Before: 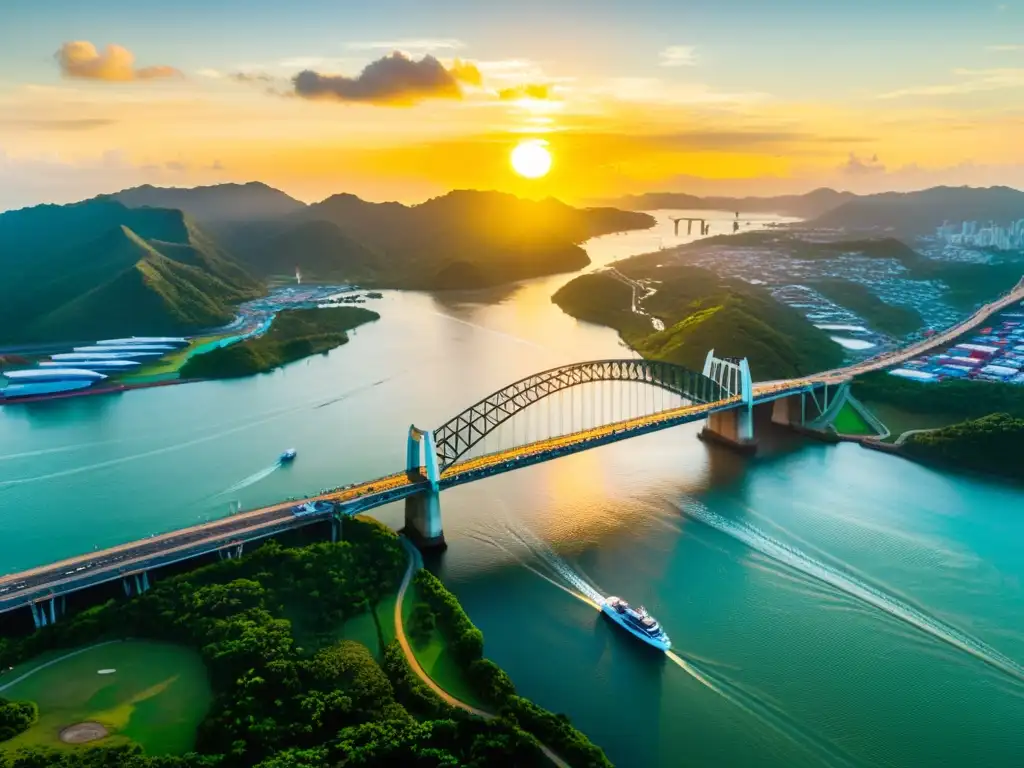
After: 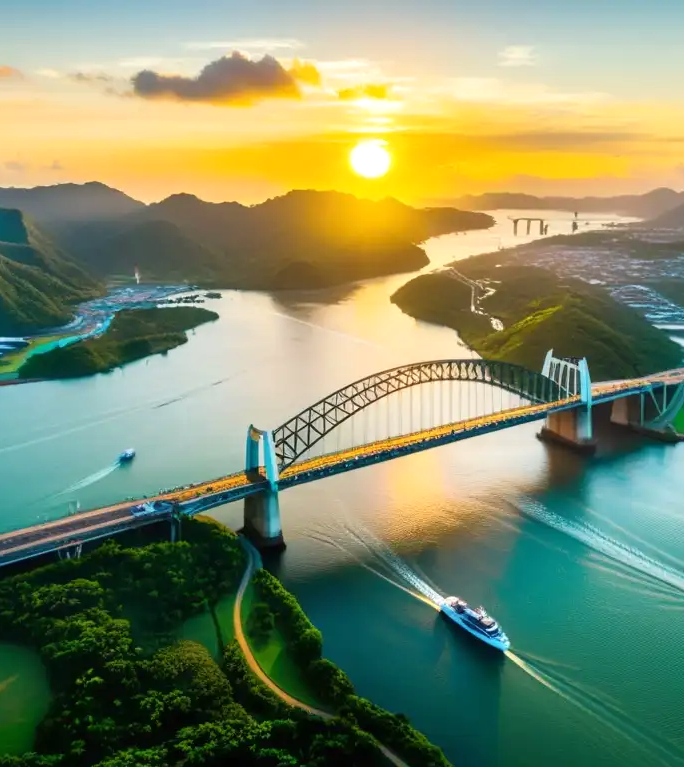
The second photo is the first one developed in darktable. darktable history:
tone equalizer: on, module defaults
exposure: exposure 0.085 EV, compensate highlight preservation false
crop and rotate: left 15.769%, right 17.362%
